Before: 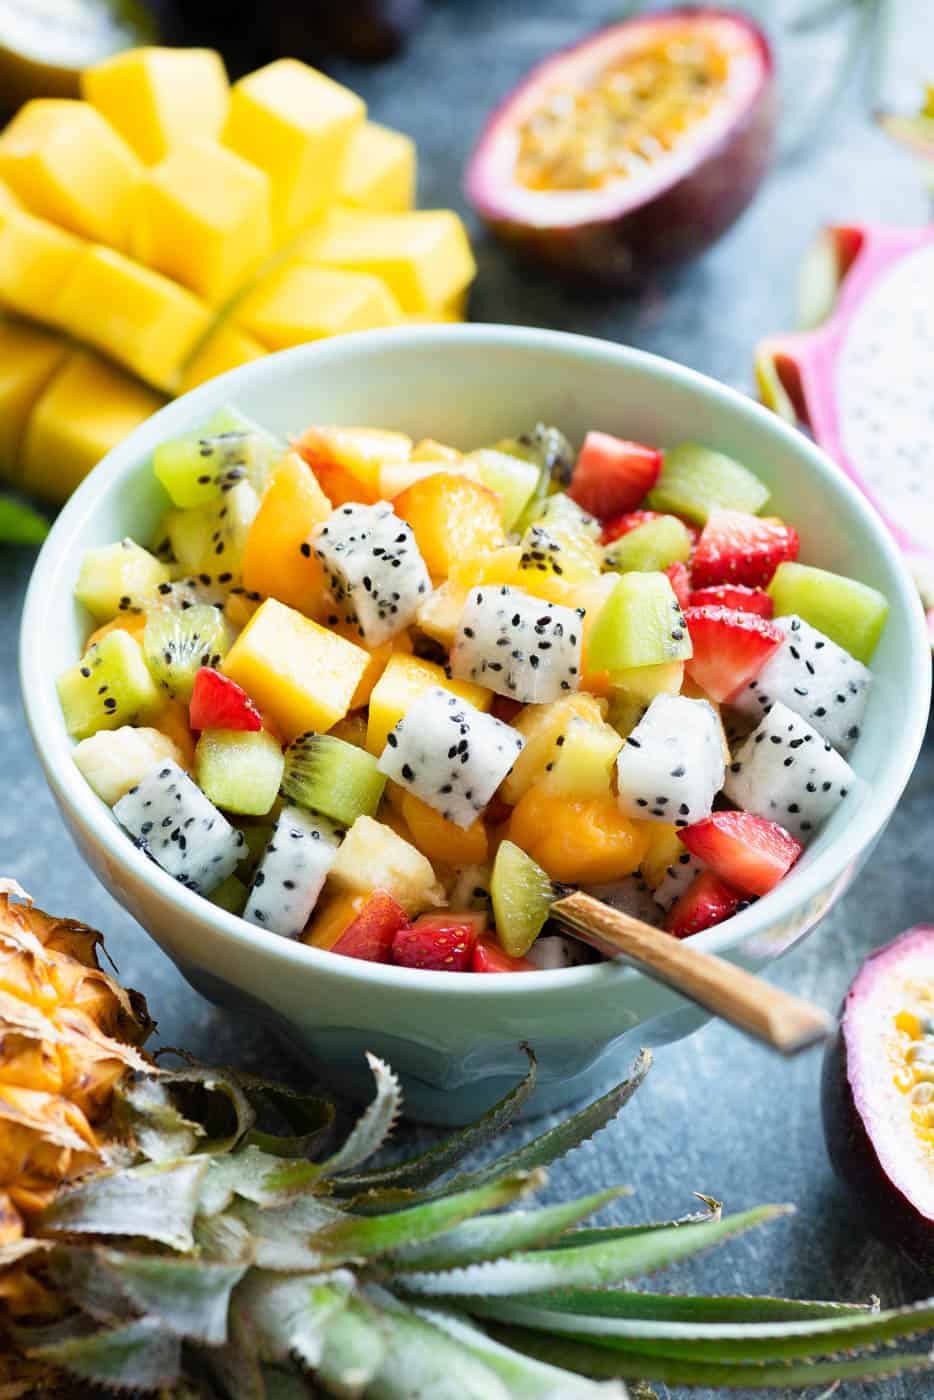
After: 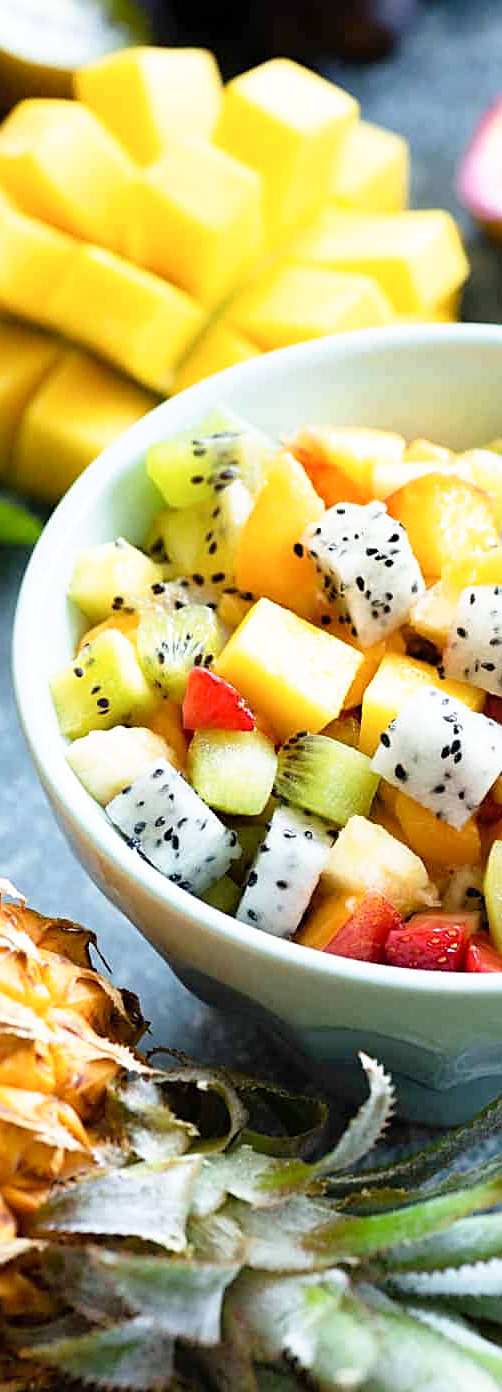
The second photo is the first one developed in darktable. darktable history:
crop: left 0.803%, right 45.409%, bottom 0.081%
sharpen: on, module defaults
tone curve: curves: ch0 [(0, 0) (0.389, 0.458) (0.745, 0.82) (0.849, 0.917) (0.919, 0.969) (1, 1)]; ch1 [(0, 0) (0.437, 0.404) (0.5, 0.5) (0.529, 0.55) (0.58, 0.6) (0.616, 0.649) (1, 1)]; ch2 [(0, 0) (0.442, 0.428) (0.5, 0.5) (0.525, 0.543) (0.585, 0.62) (1, 1)], preserve colors none
